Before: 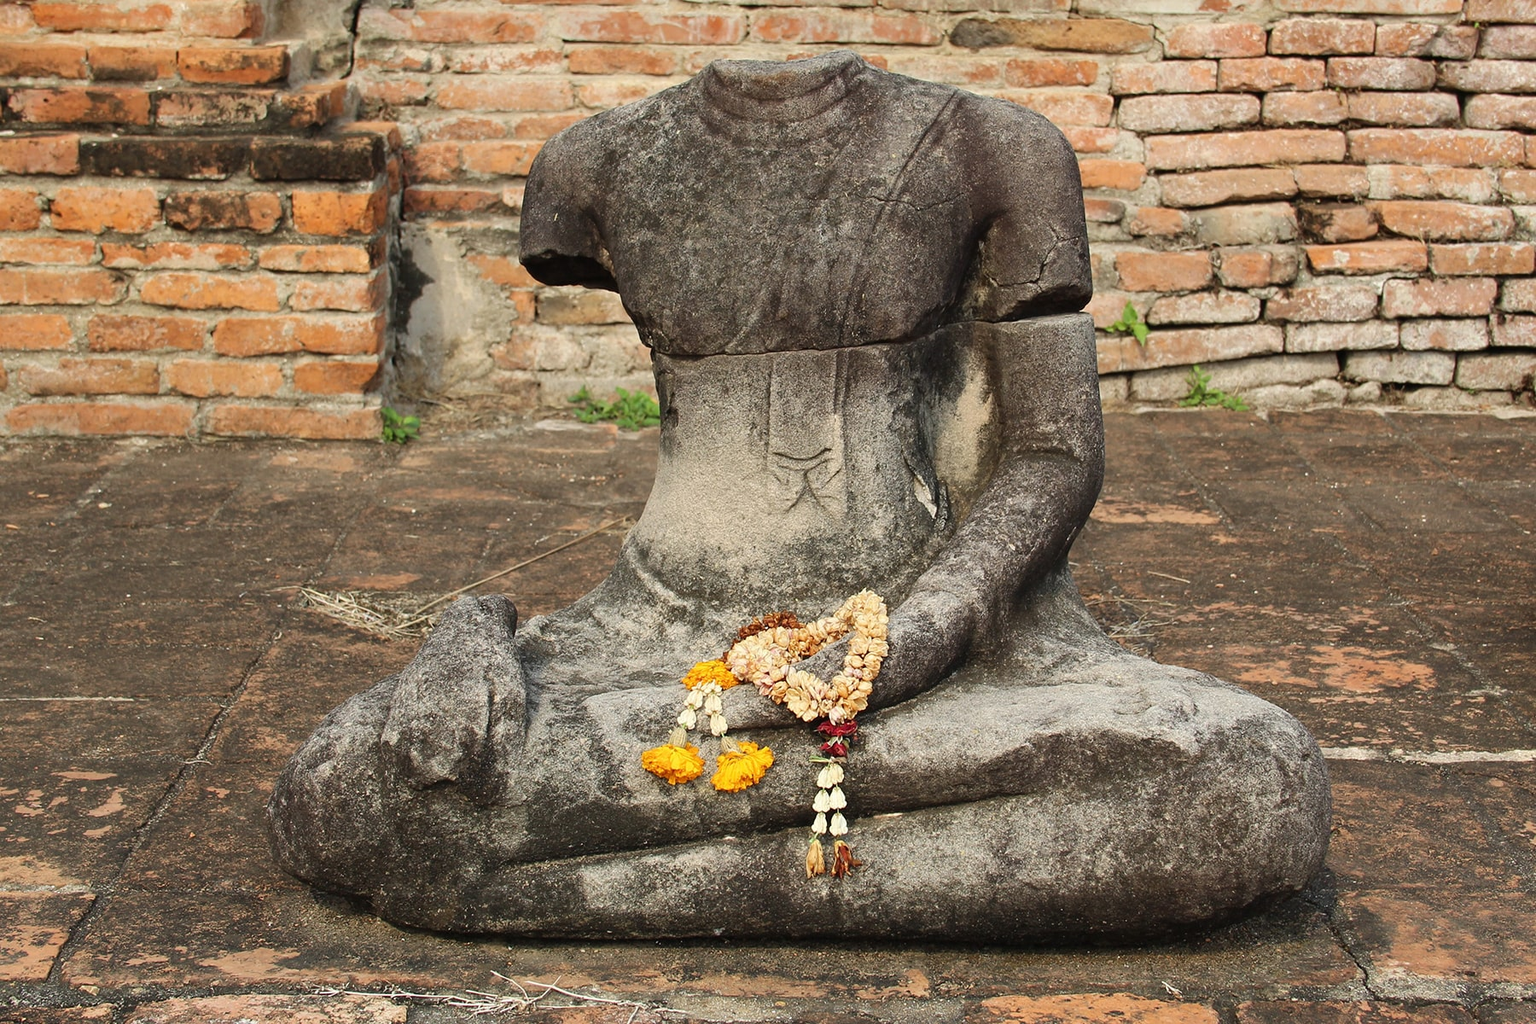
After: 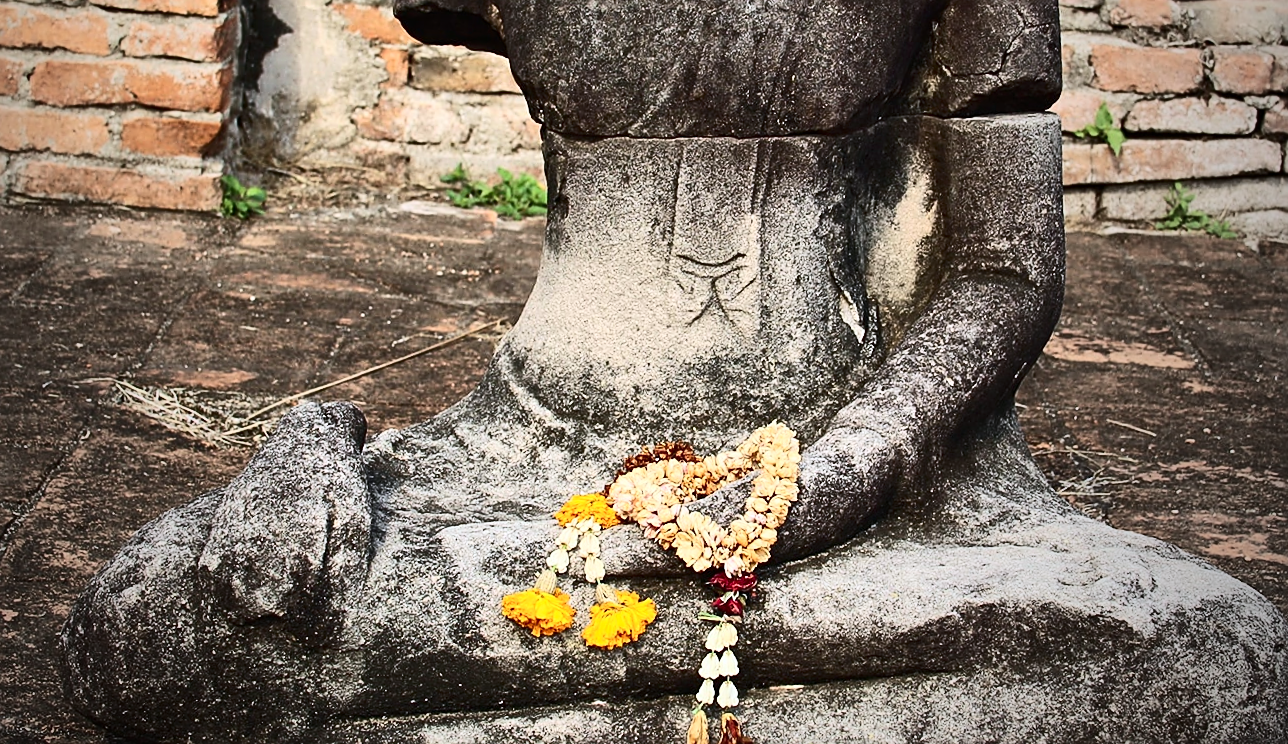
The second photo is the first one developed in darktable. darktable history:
sharpen: on, module defaults
contrast brightness saturation: contrast 0.4, brightness 0.1, saturation 0.21
exposure: black level correction 0, compensate exposure bias true, compensate highlight preservation false
crop and rotate: angle -3.37°, left 9.79%, top 20.73%, right 12.42%, bottom 11.82%
color calibration: illuminant as shot in camera, x 0.358, y 0.373, temperature 4628.91 K
tone curve: curves: ch0 [(0, 0) (0.405, 0.351) (1, 1)]
vignetting: fall-off start 72.14%, fall-off radius 108.07%, brightness -0.713, saturation -0.488, center (-0.054, -0.359), width/height ratio 0.729
